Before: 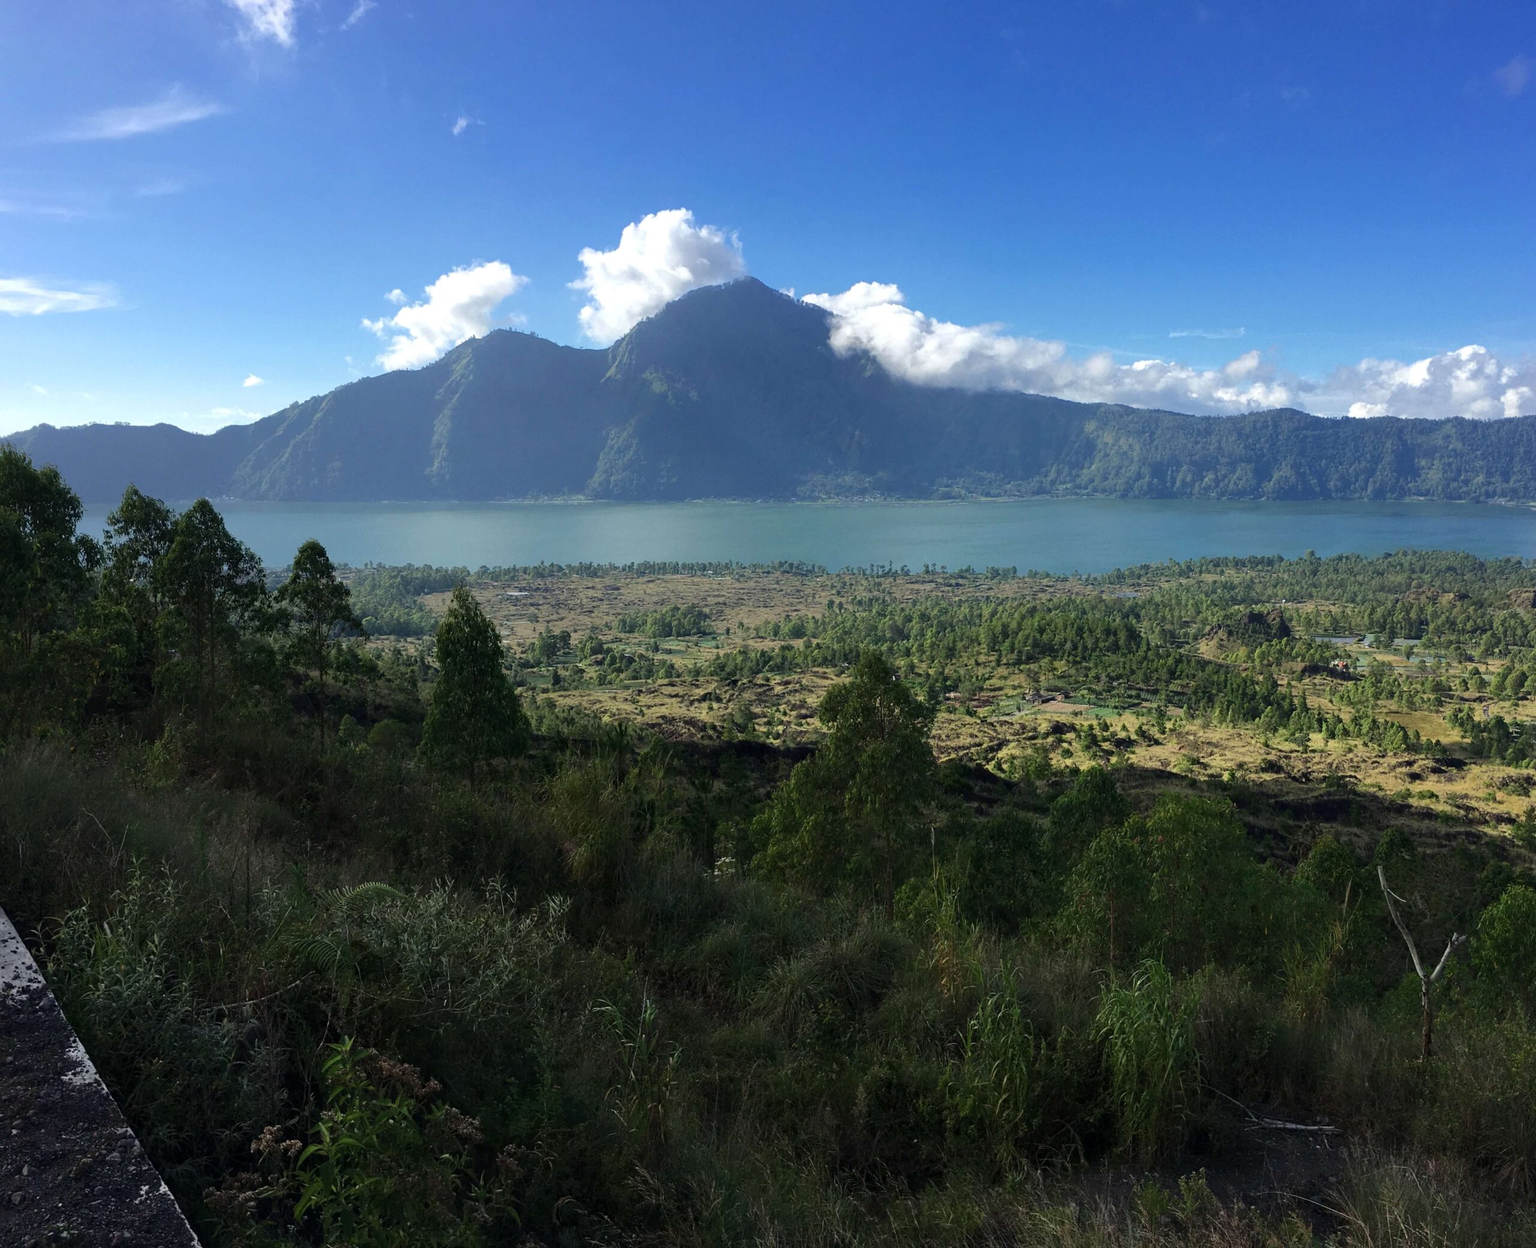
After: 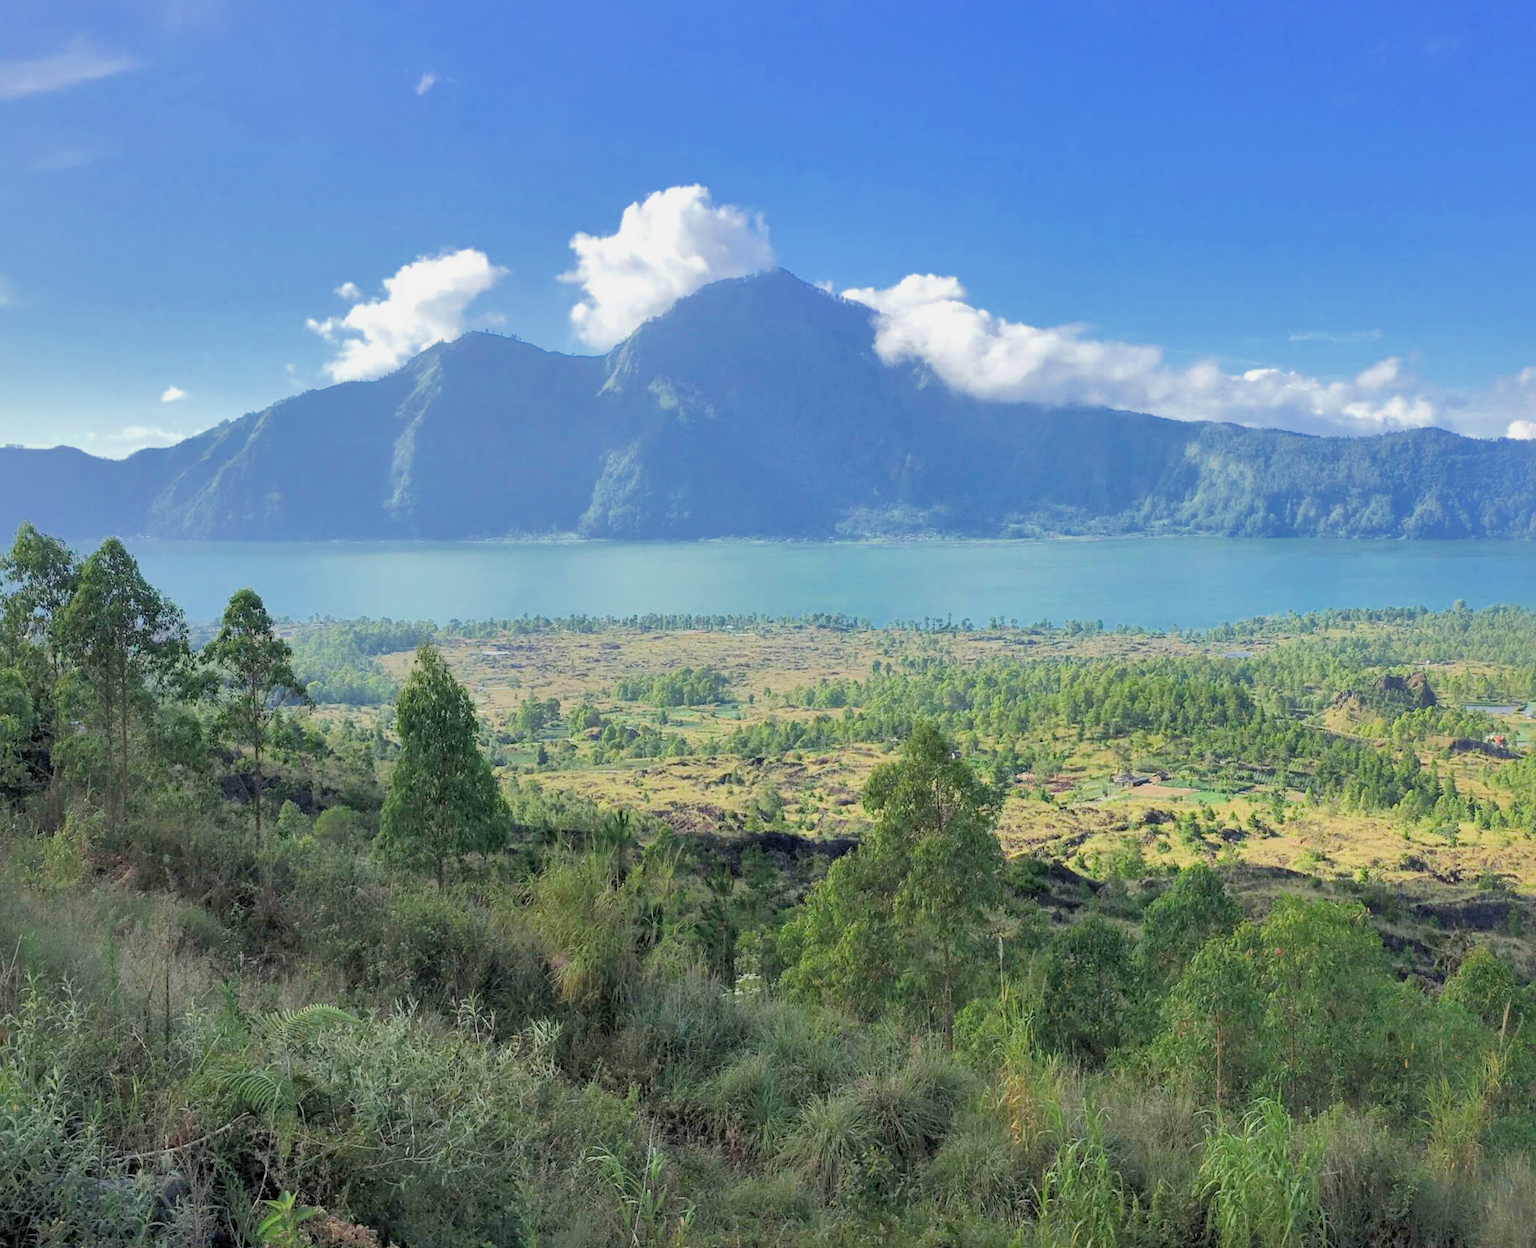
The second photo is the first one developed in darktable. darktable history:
shadows and highlights: shadows 60, highlights -60
filmic rgb: middle gray luminance 3.44%, black relative exposure -5.92 EV, white relative exposure 6.33 EV, threshold 6 EV, dynamic range scaling 22.4%, target black luminance 0%, hardness 2.33, latitude 45.85%, contrast 0.78, highlights saturation mix 100%, shadows ↔ highlights balance 0.033%, add noise in highlights 0, preserve chrominance max RGB, color science v3 (2019), use custom middle-gray values true, iterations of high-quality reconstruction 0, contrast in highlights soft, enable highlight reconstruction true
crop and rotate: left 7.196%, top 4.574%, right 10.605%, bottom 13.178%
